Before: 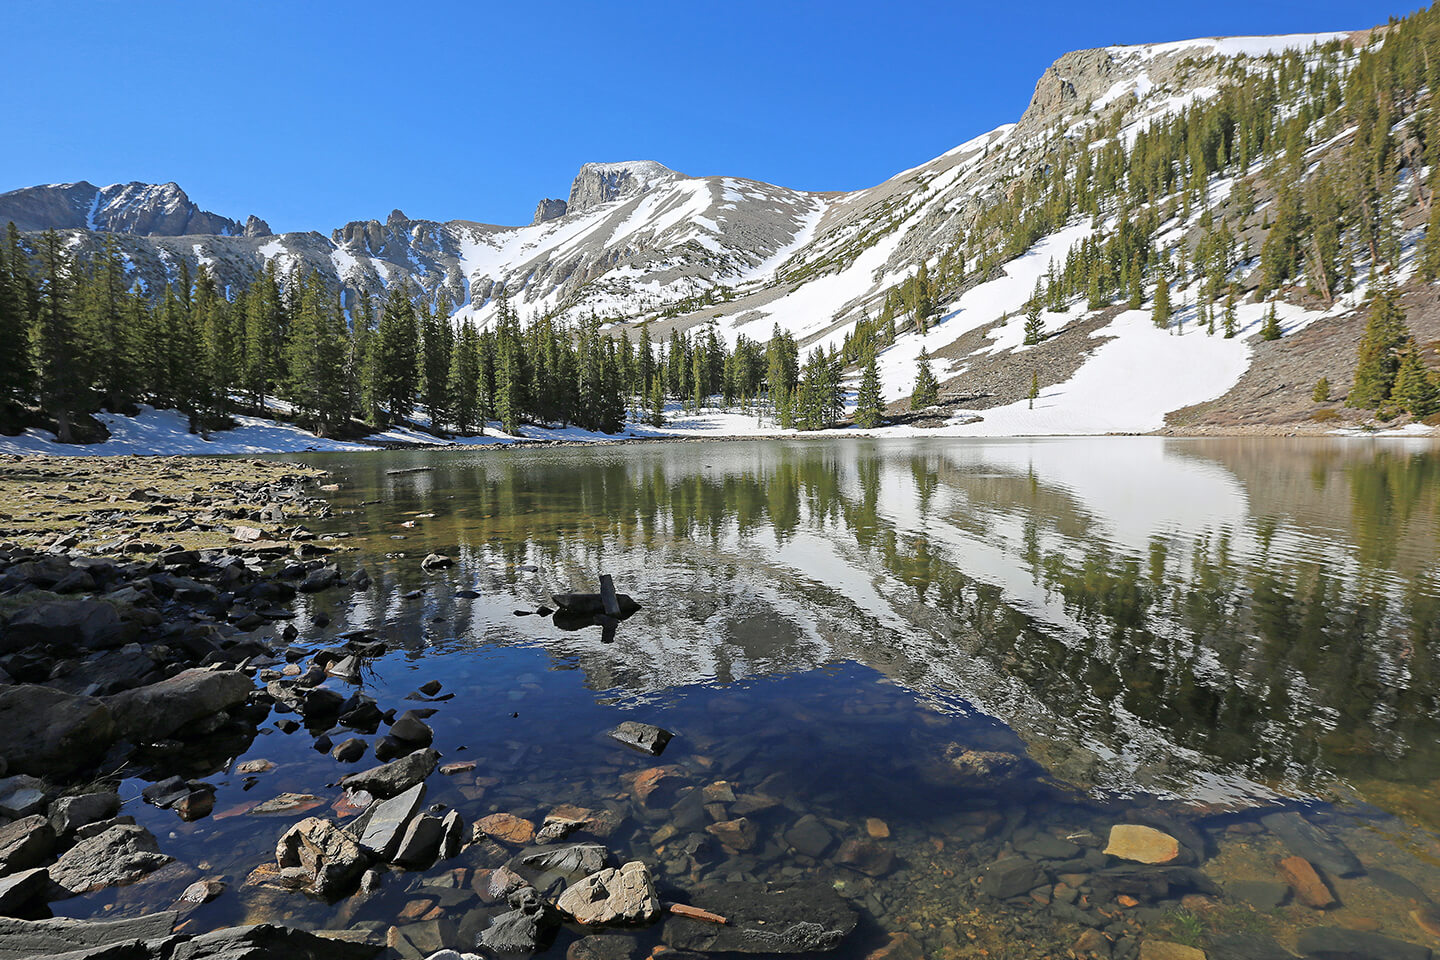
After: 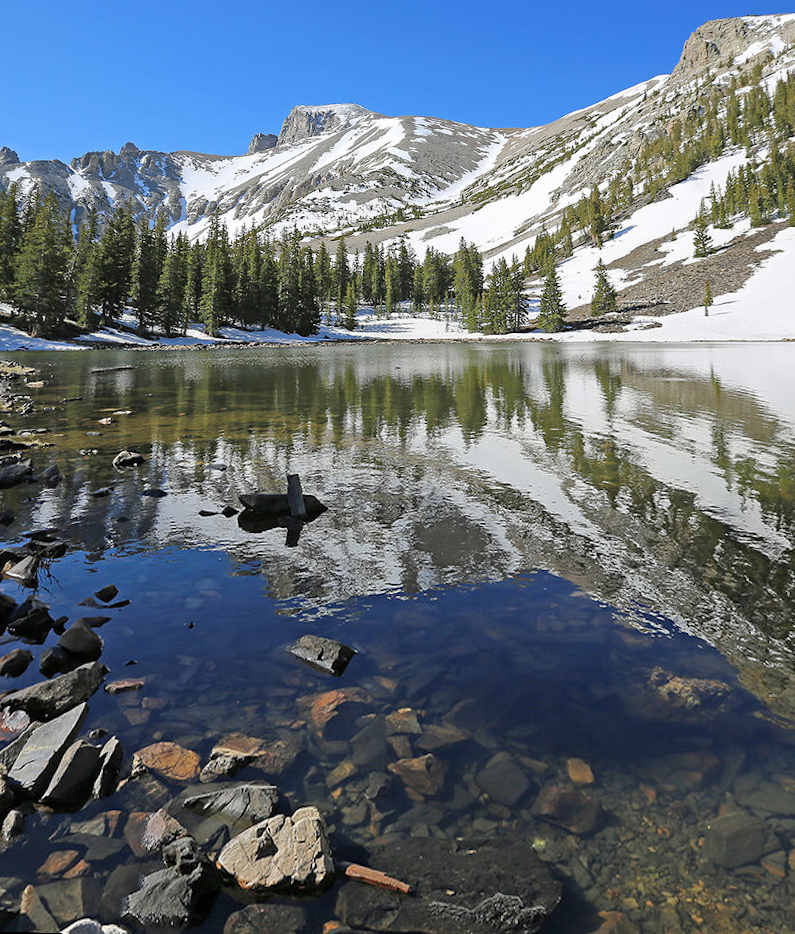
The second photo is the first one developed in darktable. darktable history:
rotate and perspective: rotation 0.72°, lens shift (vertical) -0.352, lens shift (horizontal) -0.051, crop left 0.152, crop right 0.859, crop top 0.019, crop bottom 0.964
crop and rotate: left 13.342%, right 19.991%
